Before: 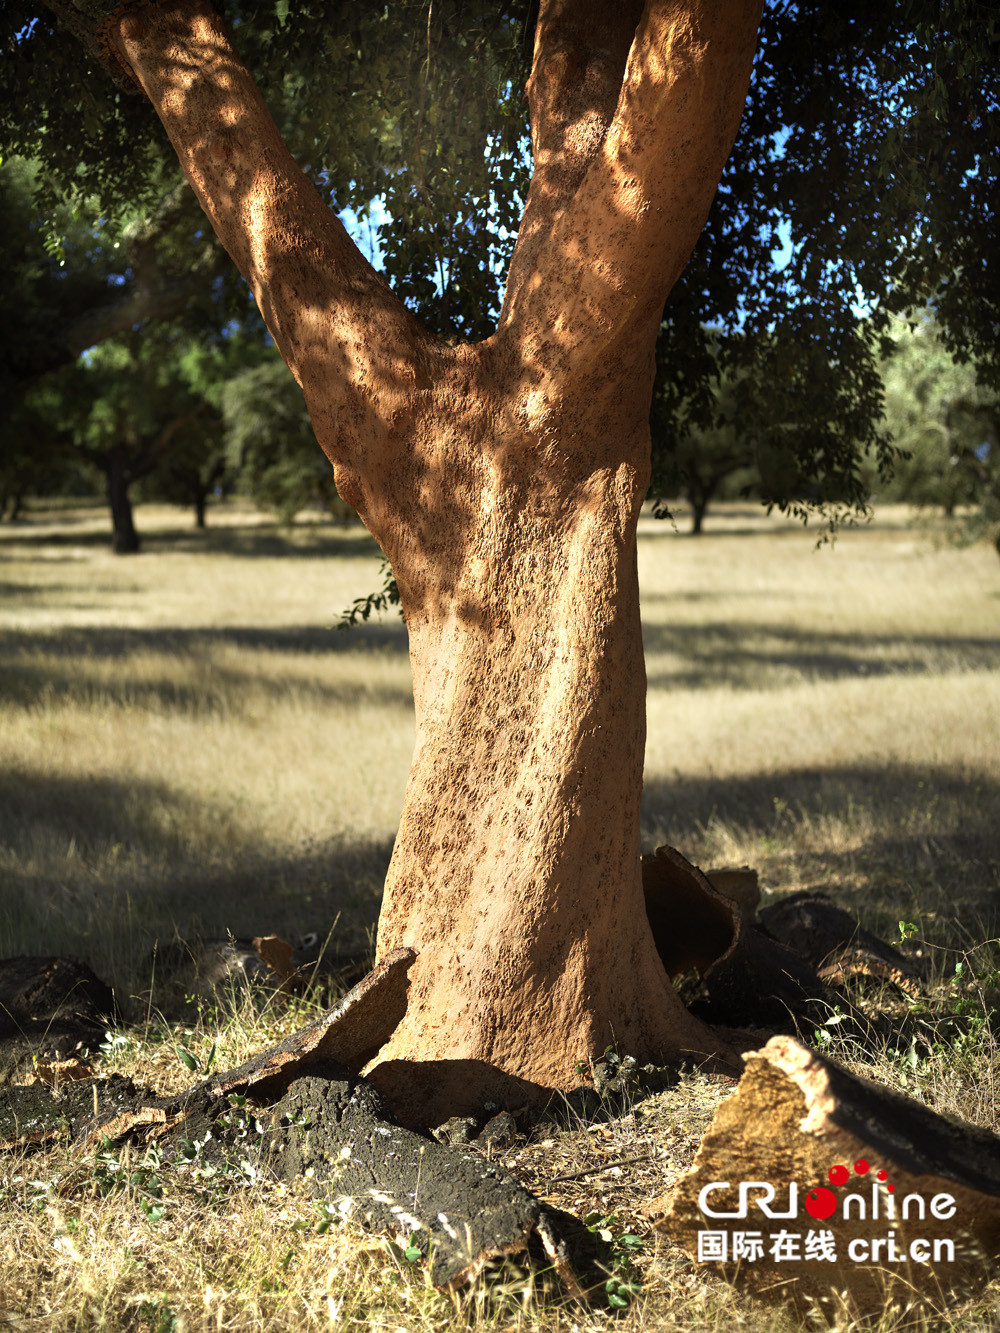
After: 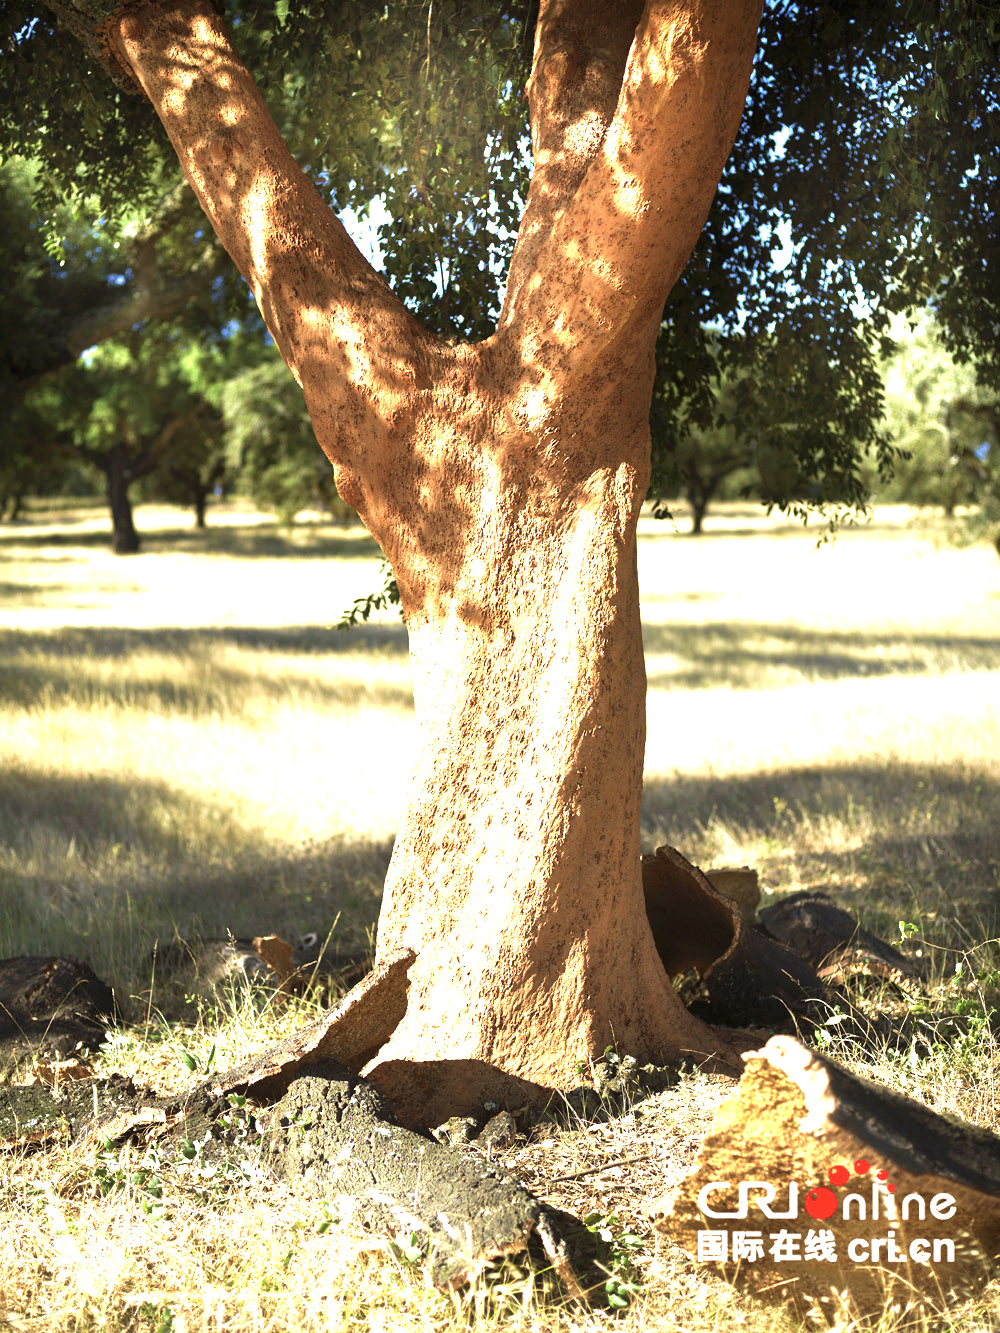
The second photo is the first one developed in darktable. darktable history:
exposure: black level correction 0, exposure 1.628 EV, compensate highlight preservation false
velvia: on, module defaults
